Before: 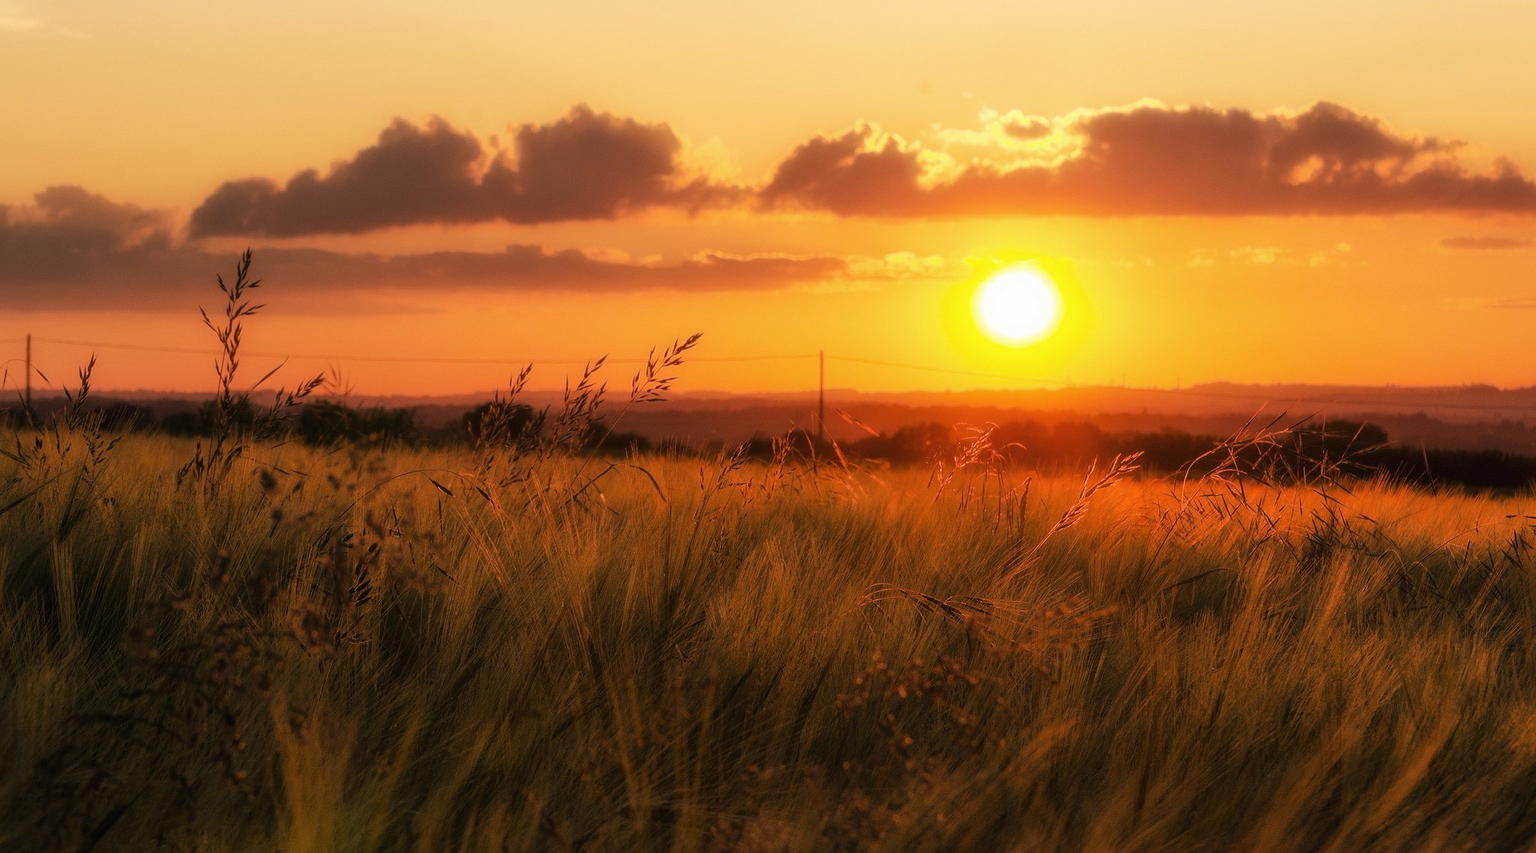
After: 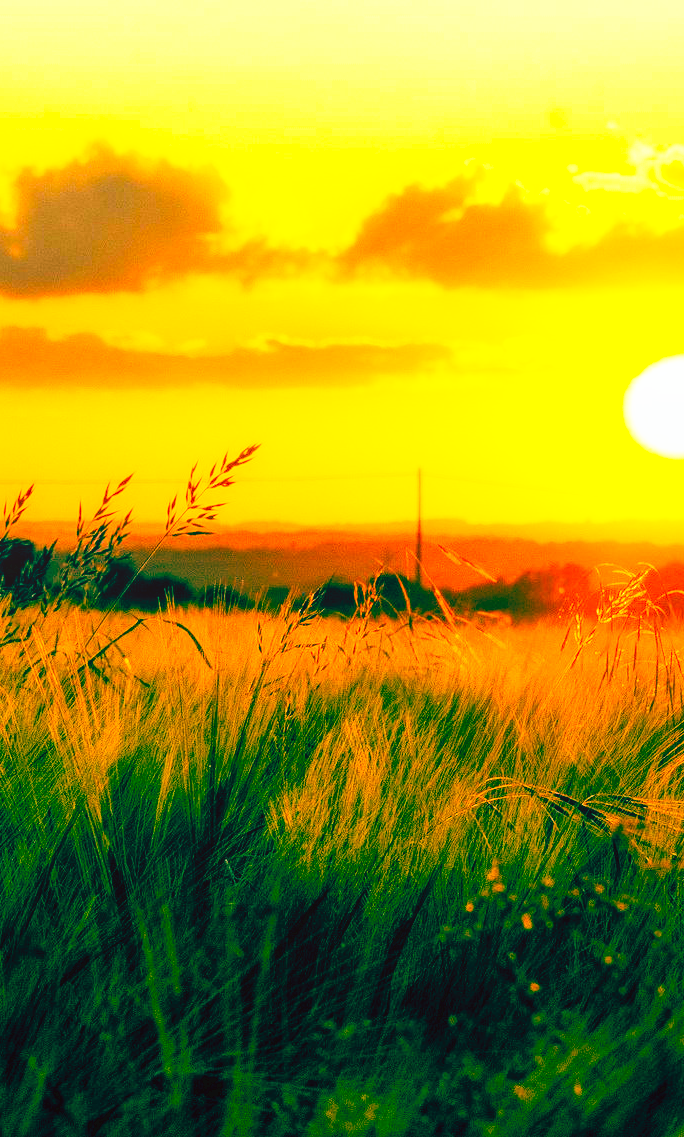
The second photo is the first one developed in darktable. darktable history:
haze removal: compatibility mode true, adaptive false
color balance rgb: highlights gain › luminance 7.101%, highlights gain › chroma 1.879%, highlights gain › hue 88.65°, global offset › luminance -0.533%, global offset › chroma 0.91%, global offset › hue 174.16°, linear chroma grading › global chroma 15.428%, perceptual saturation grading › global saturation 19.671%
base curve: curves: ch0 [(0, 0.003) (0.001, 0.002) (0.006, 0.004) (0.02, 0.022) (0.048, 0.086) (0.094, 0.234) (0.162, 0.431) (0.258, 0.629) (0.385, 0.8) (0.548, 0.918) (0.751, 0.988) (1, 1)], preserve colors none
crop: left 33.048%, right 33.506%
contrast brightness saturation: contrast 0.204, brightness 0.157, saturation 0.222
local contrast: detail 109%
